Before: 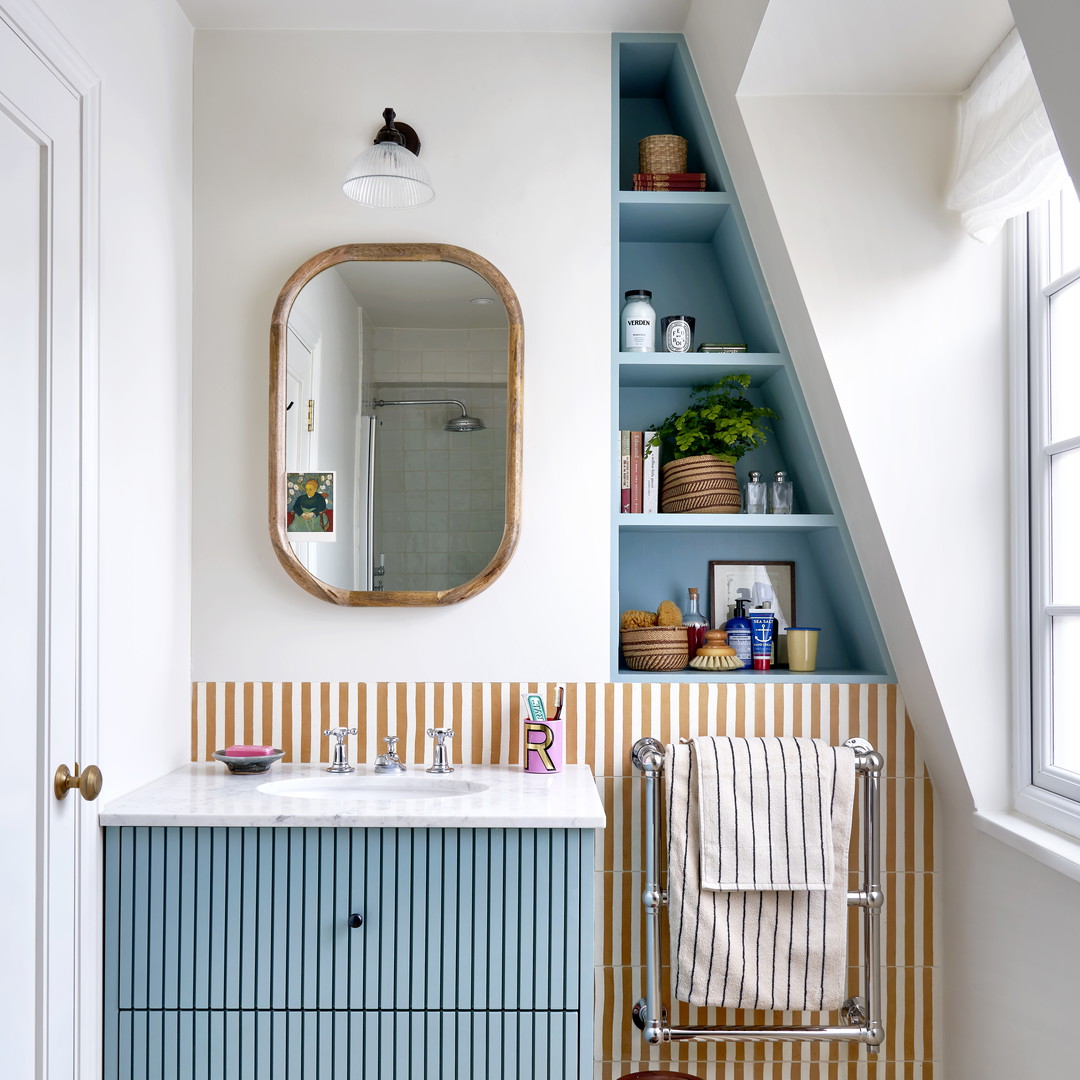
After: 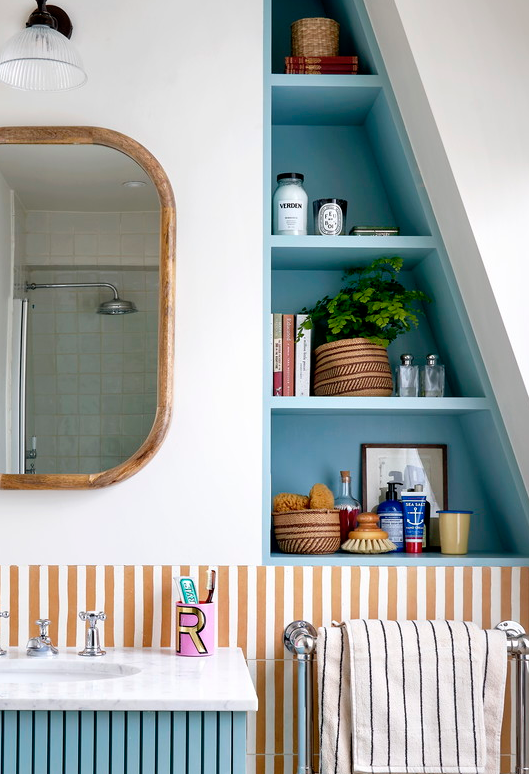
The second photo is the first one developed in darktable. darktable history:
color balance rgb: shadows lift › chroma 0.841%, shadows lift › hue 111.47°, perceptual saturation grading › global saturation 0.132%
crop: left 32.233%, top 10.923%, right 18.754%, bottom 17.384%
